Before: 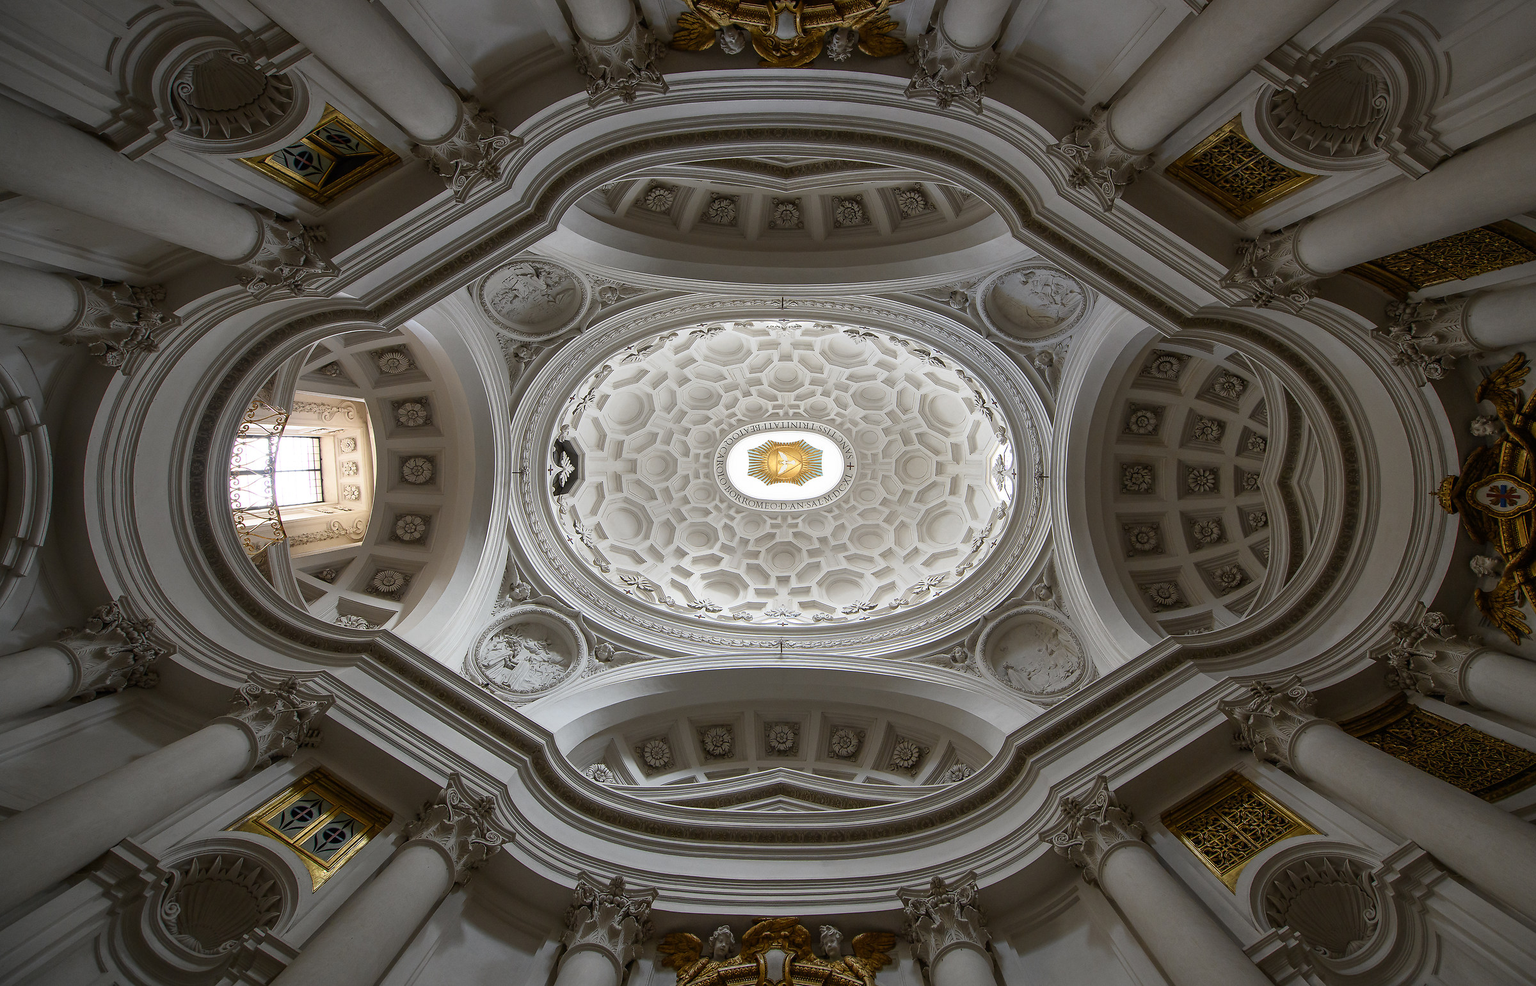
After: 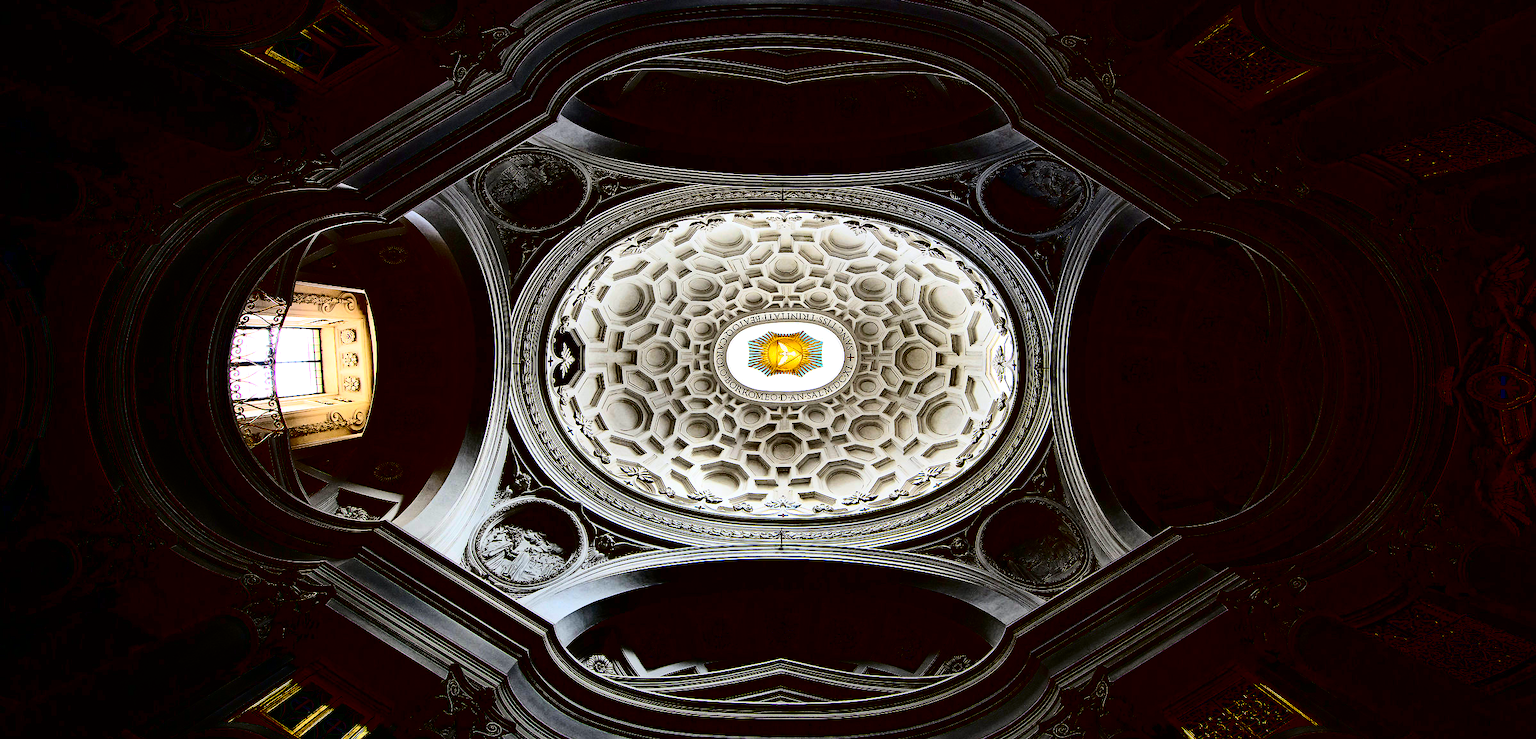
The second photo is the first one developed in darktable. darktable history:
crop: top 11.04%, bottom 13.951%
haze removal: strength 0.433, compatibility mode true, adaptive false
contrast brightness saturation: contrast 0.776, brightness -0.988, saturation 0.998
